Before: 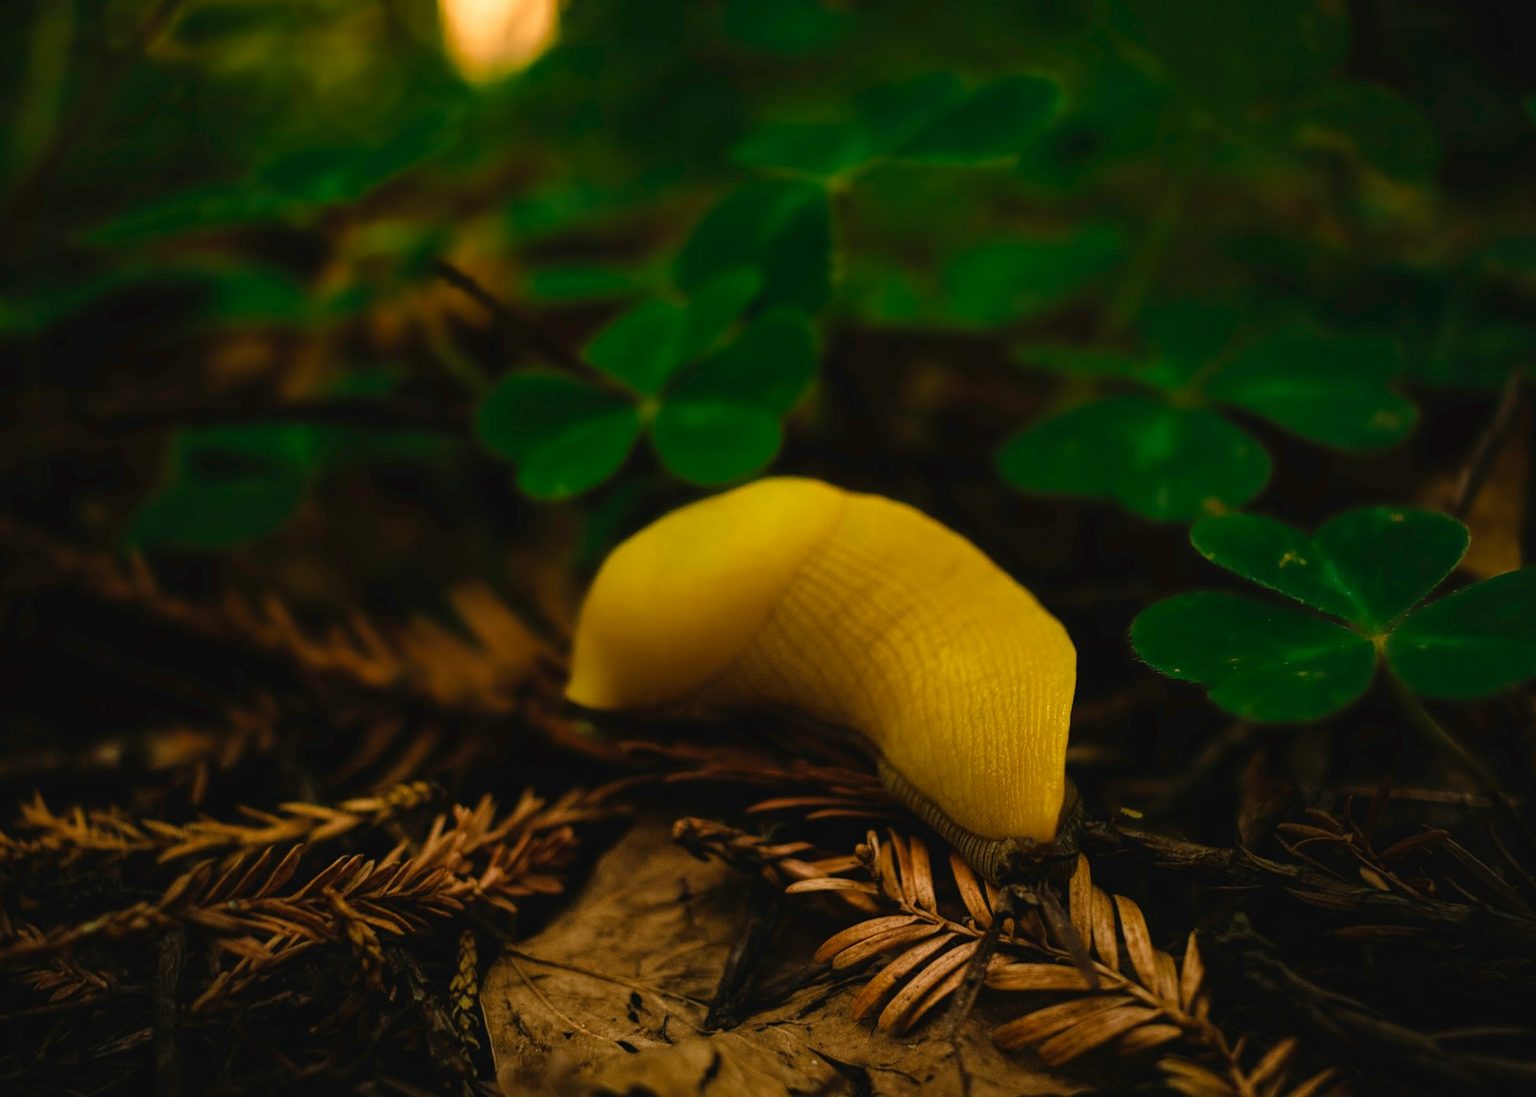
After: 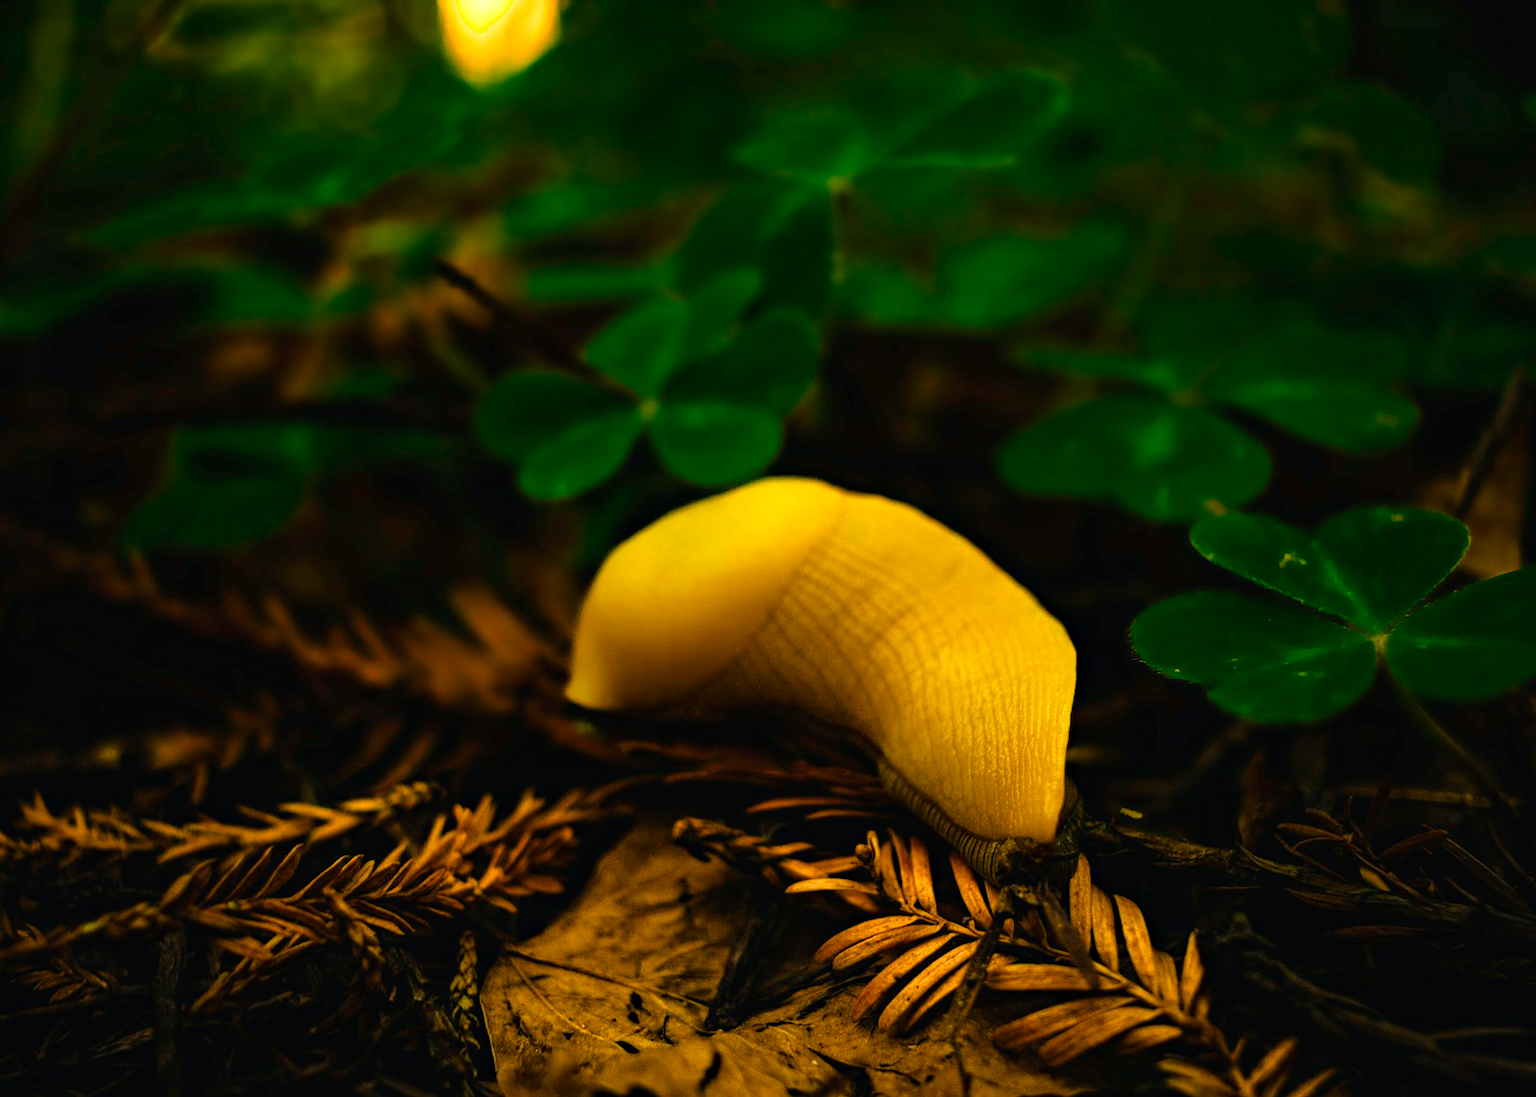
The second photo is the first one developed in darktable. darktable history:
color balance rgb: perceptual saturation grading › global saturation 36%, perceptual brilliance grading › global brilliance 10%, global vibrance 20%
tone curve: curves: ch0 [(0, 0) (0.004, 0.001) (0.133, 0.112) (0.325, 0.362) (0.832, 0.893) (1, 1)], color space Lab, linked channels, preserve colors none
shadows and highlights: shadows 0, highlights 40
haze removal: compatibility mode true, adaptive false
